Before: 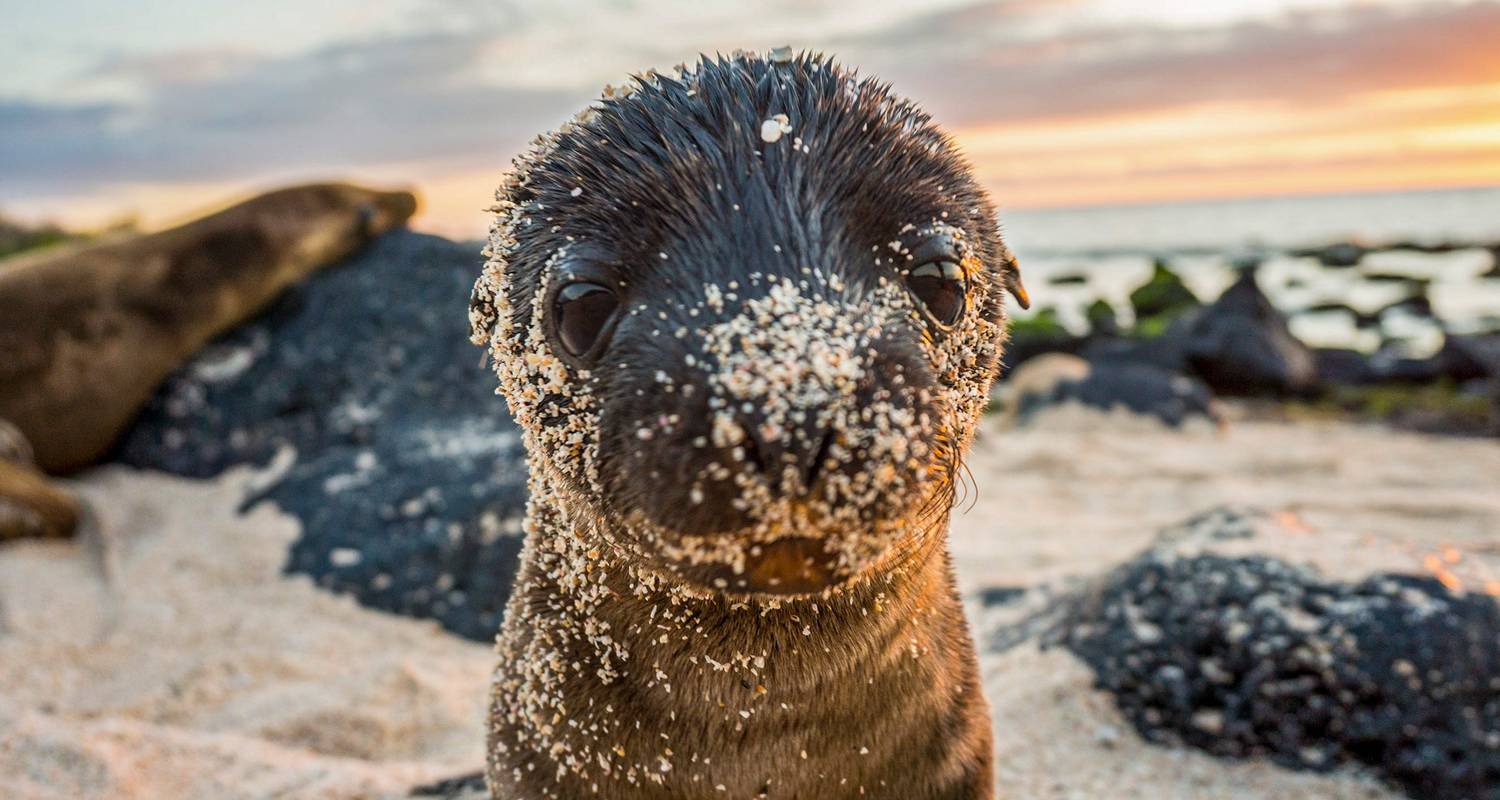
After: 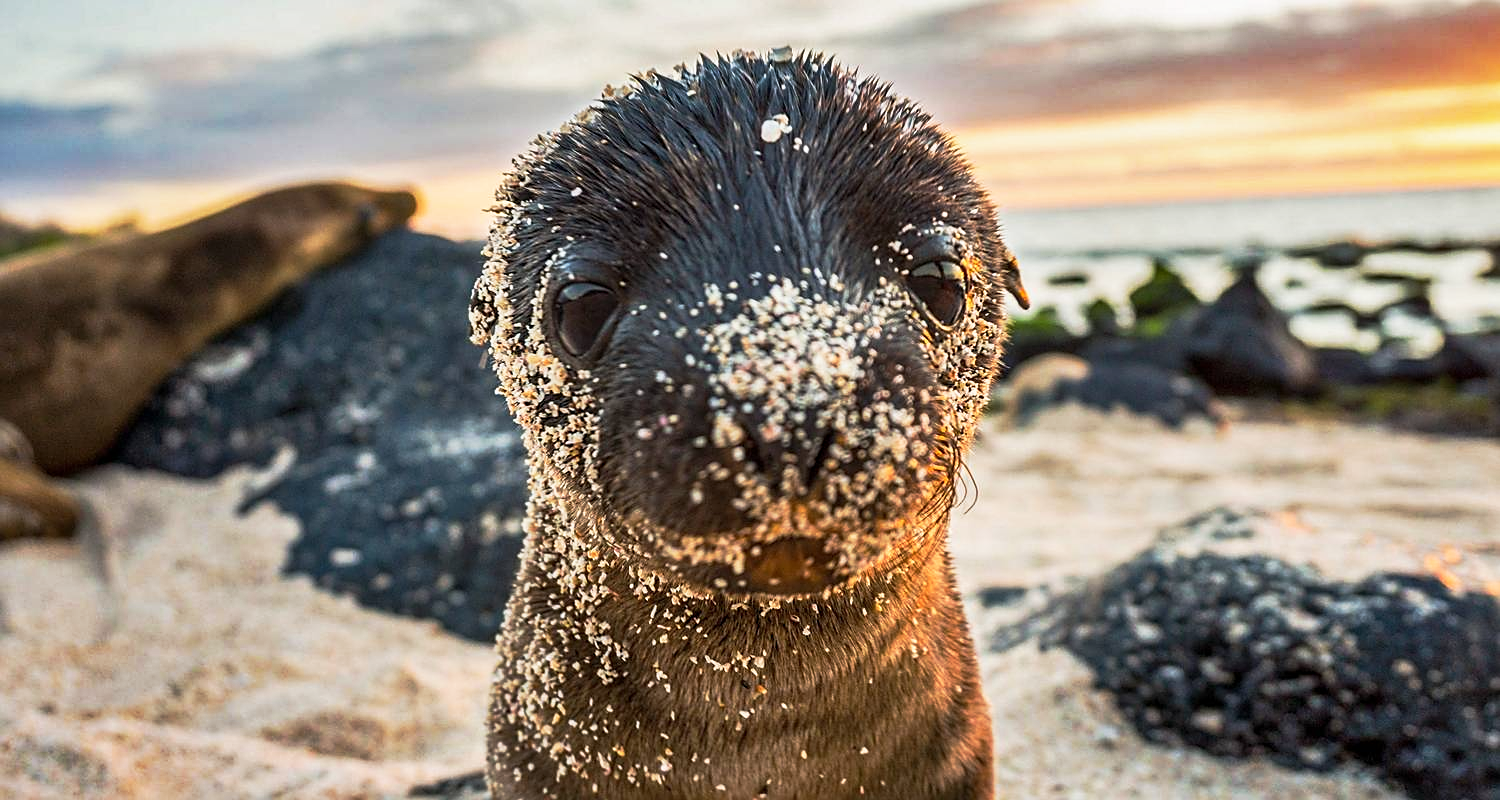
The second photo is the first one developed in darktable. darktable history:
sharpen: on, module defaults
shadows and highlights: soften with gaussian
base curve: curves: ch0 [(0, 0) (0.257, 0.25) (0.482, 0.586) (0.757, 0.871) (1, 1)], preserve colors none
